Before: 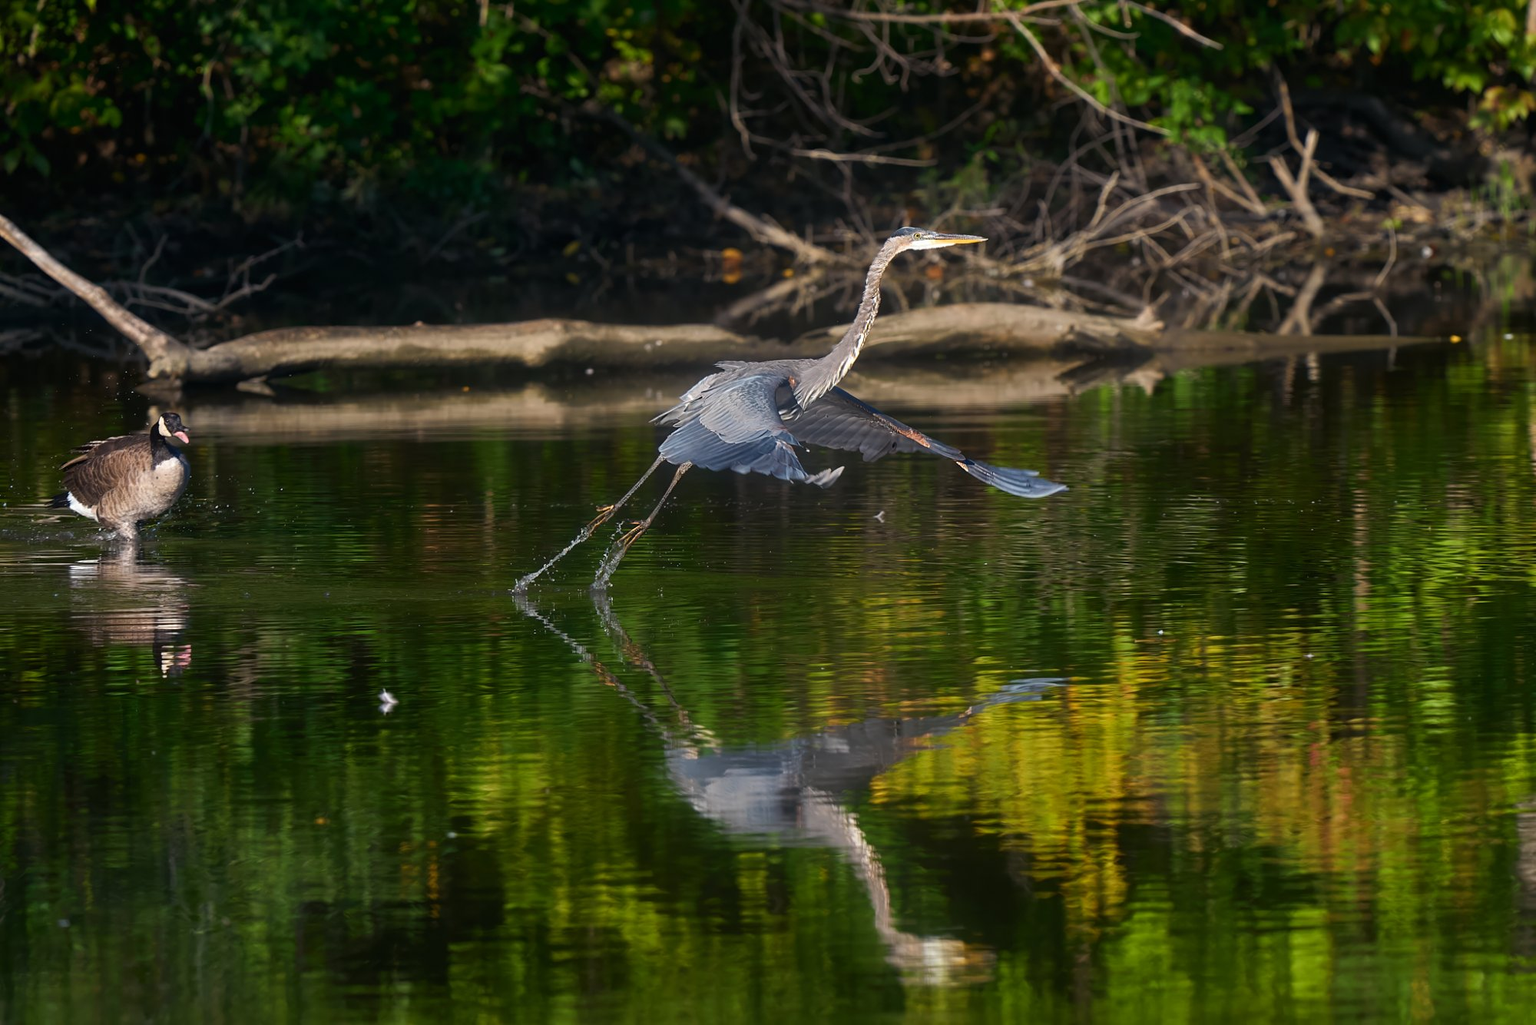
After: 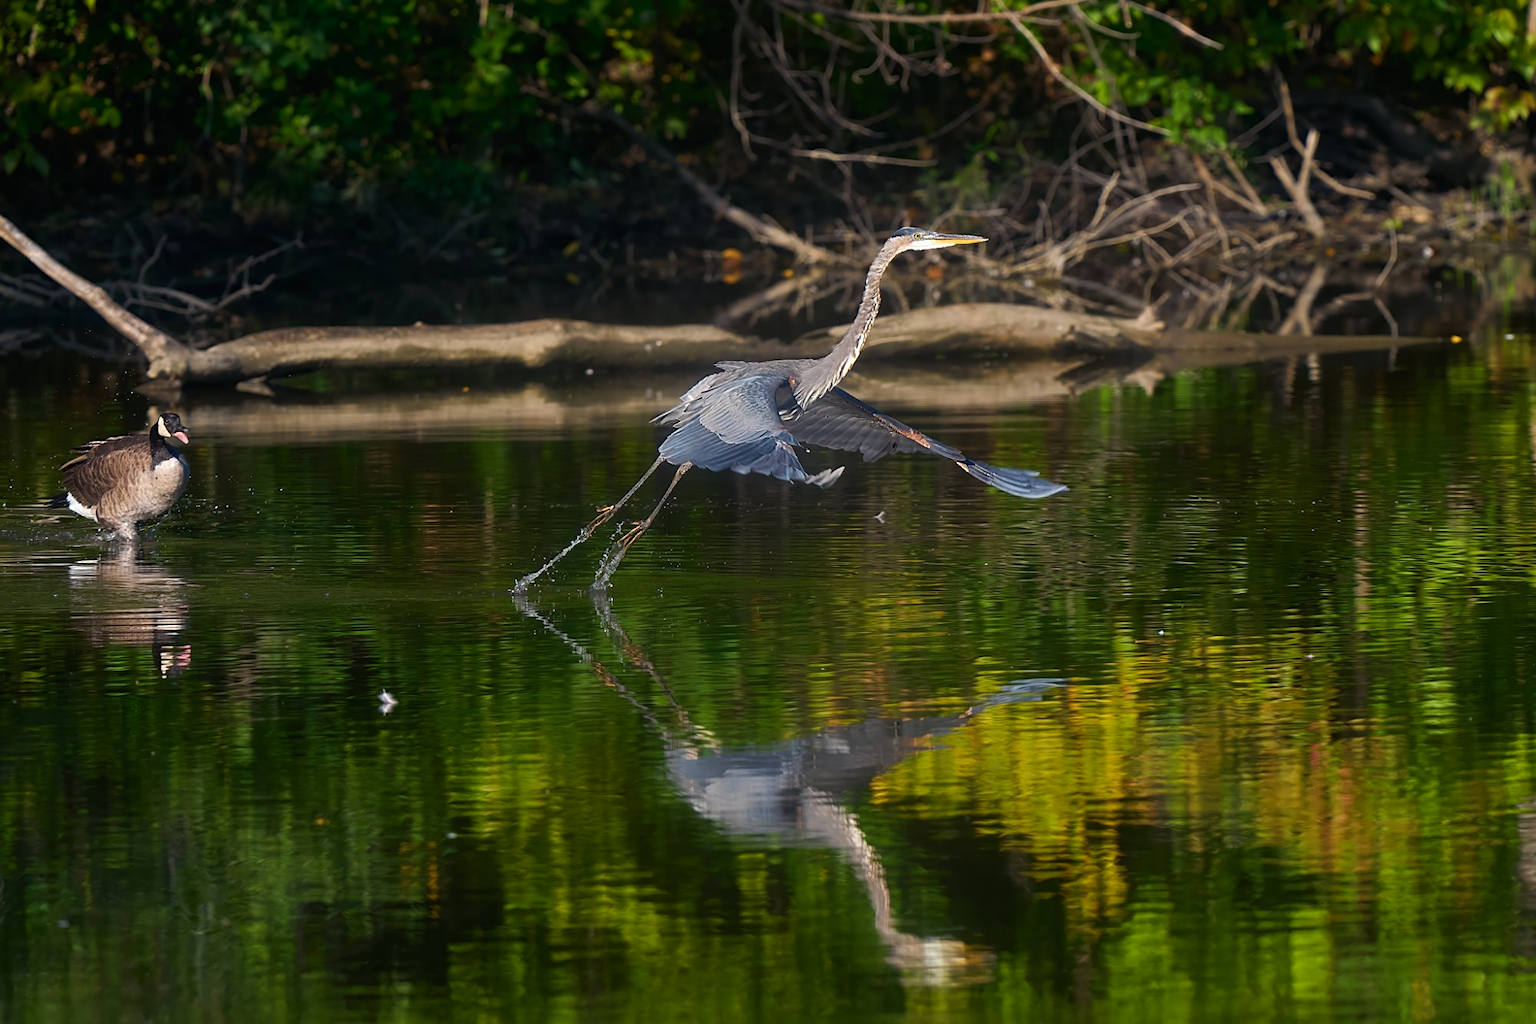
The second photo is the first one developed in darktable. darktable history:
sharpen: amount 0.202
color balance rgb: linear chroma grading › global chroma 0.48%, perceptual saturation grading › global saturation -0.041%, global vibrance 14.448%
crop and rotate: left 0.078%, bottom 0.007%
